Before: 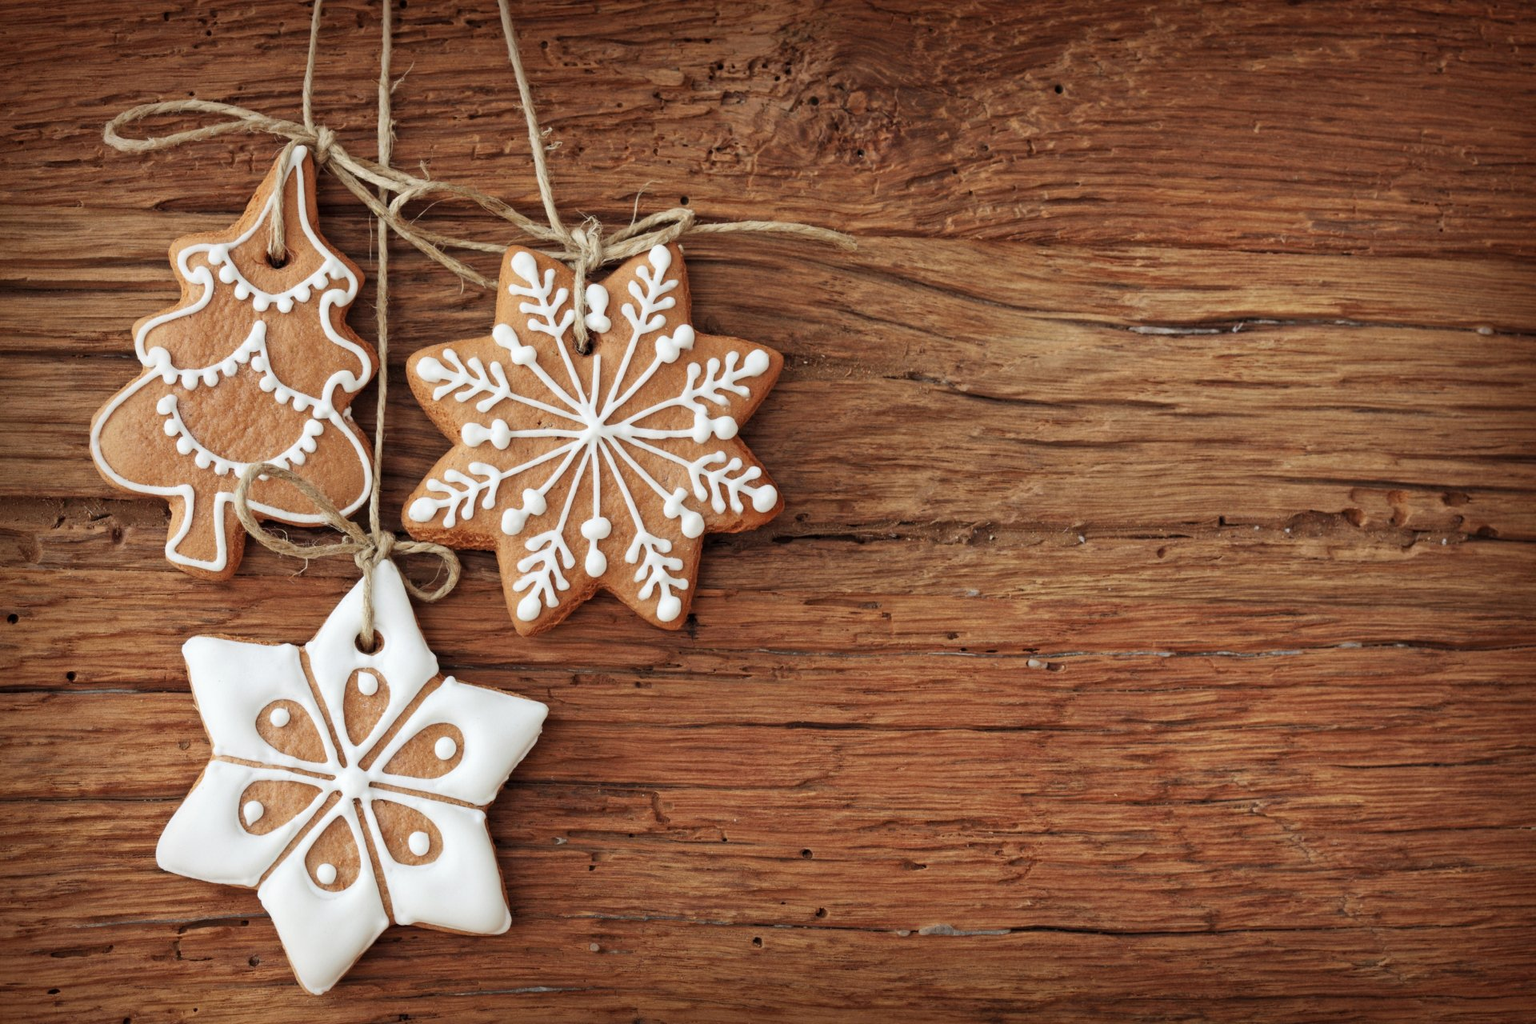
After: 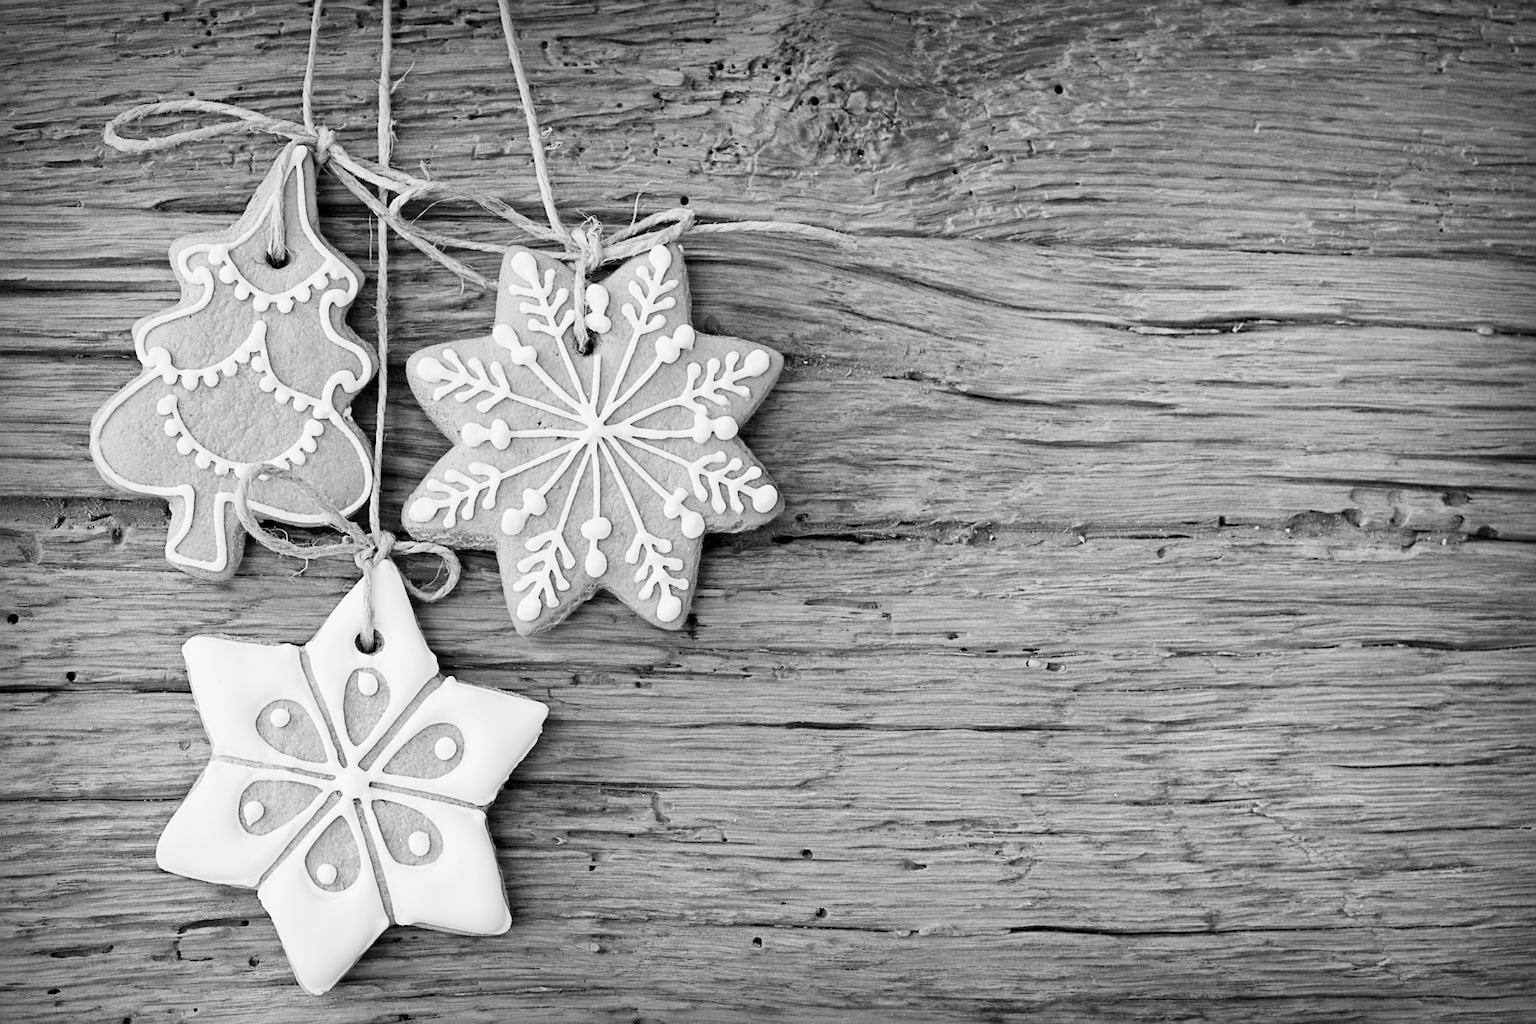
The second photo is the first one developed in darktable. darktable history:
filmic rgb: black relative exposure -5.11 EV, white relative exposure 3.54 EV, hardness 3.17, contrast 1.199, highlights saturation mix -49.63%, color science v5 (2021), contrast in shadows safe, contrast in highlights safe
sharpen: on, module defaults
exposure: black level correction 0, exposure 0.894 EV, compensate highlight preservation false
